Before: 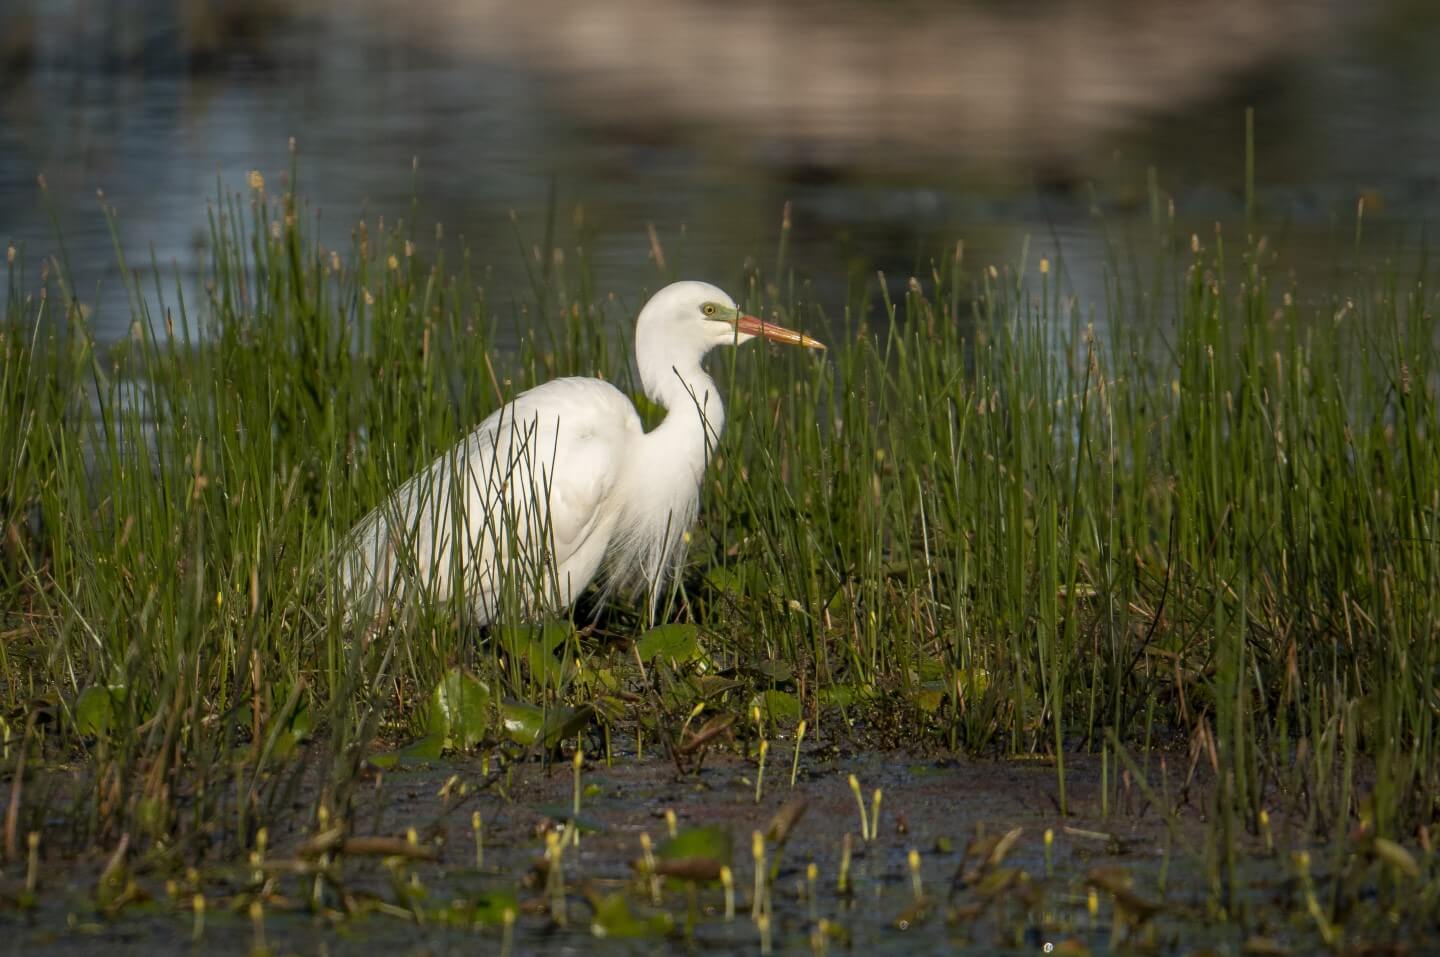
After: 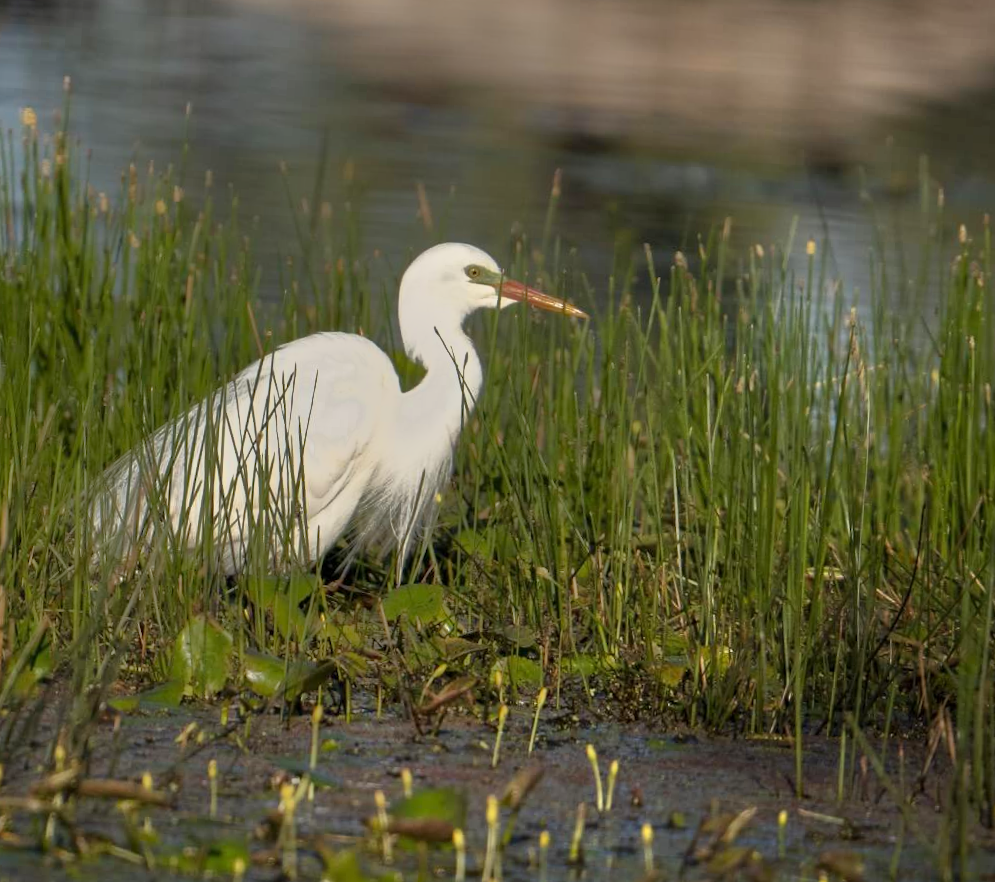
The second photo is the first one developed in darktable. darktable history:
crop and rotate: angle -3.27°, left 14.277%, top 0.028%, right 10.766%, bottom 0.028%
tone equalizer: -7 EV -0.63 EV, -6 EV 1 EV, -5 EV -0.45 EV, -4 EV 0.43 EV, -3 EV 0.41 EV, -2 EV 0.15 EV, -1 EV -0.15 EV, +0 EV -0.39 EV, smoothing diameter 25%, edges refinement/feathering 10, preserve details guided filter
